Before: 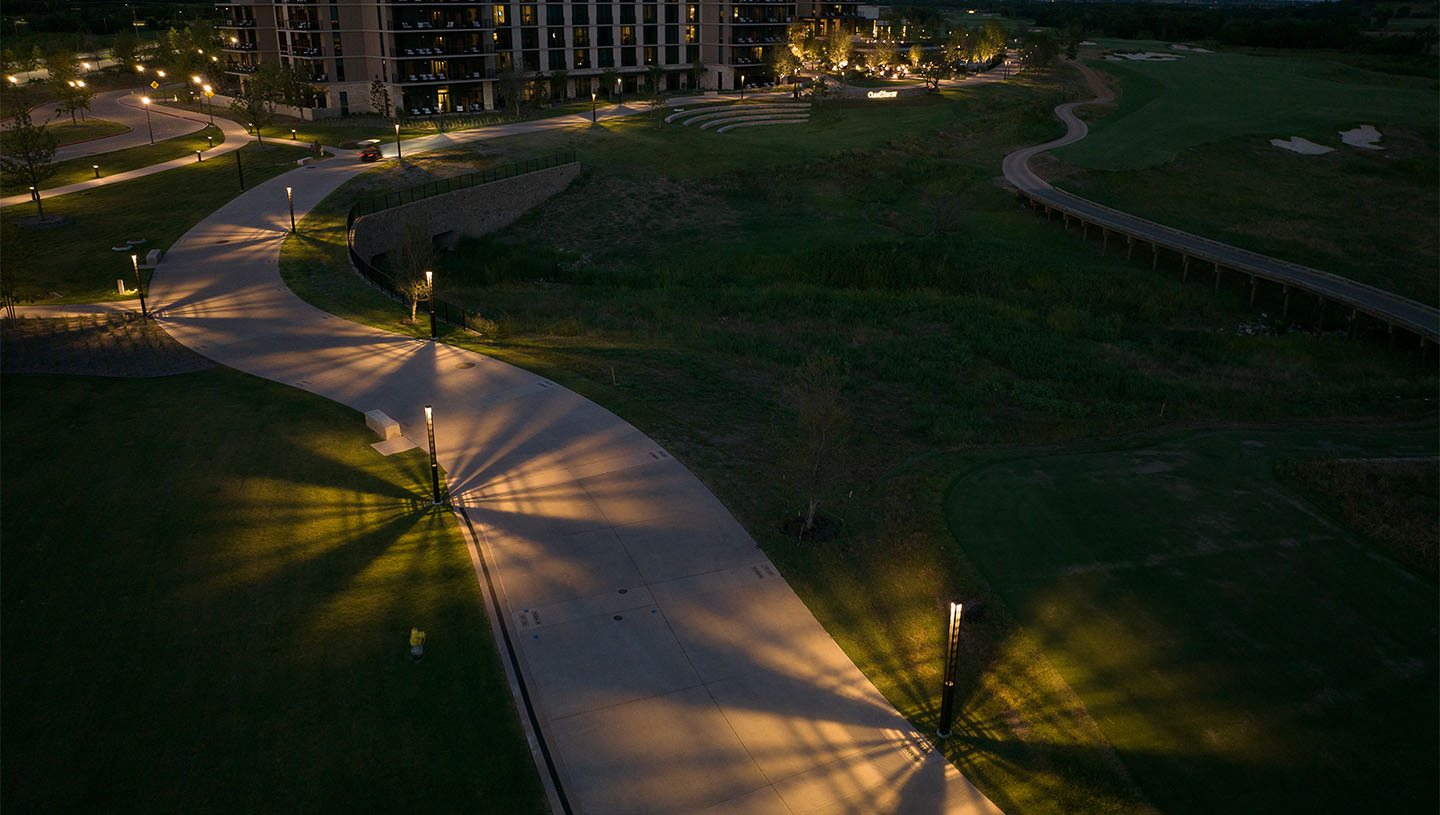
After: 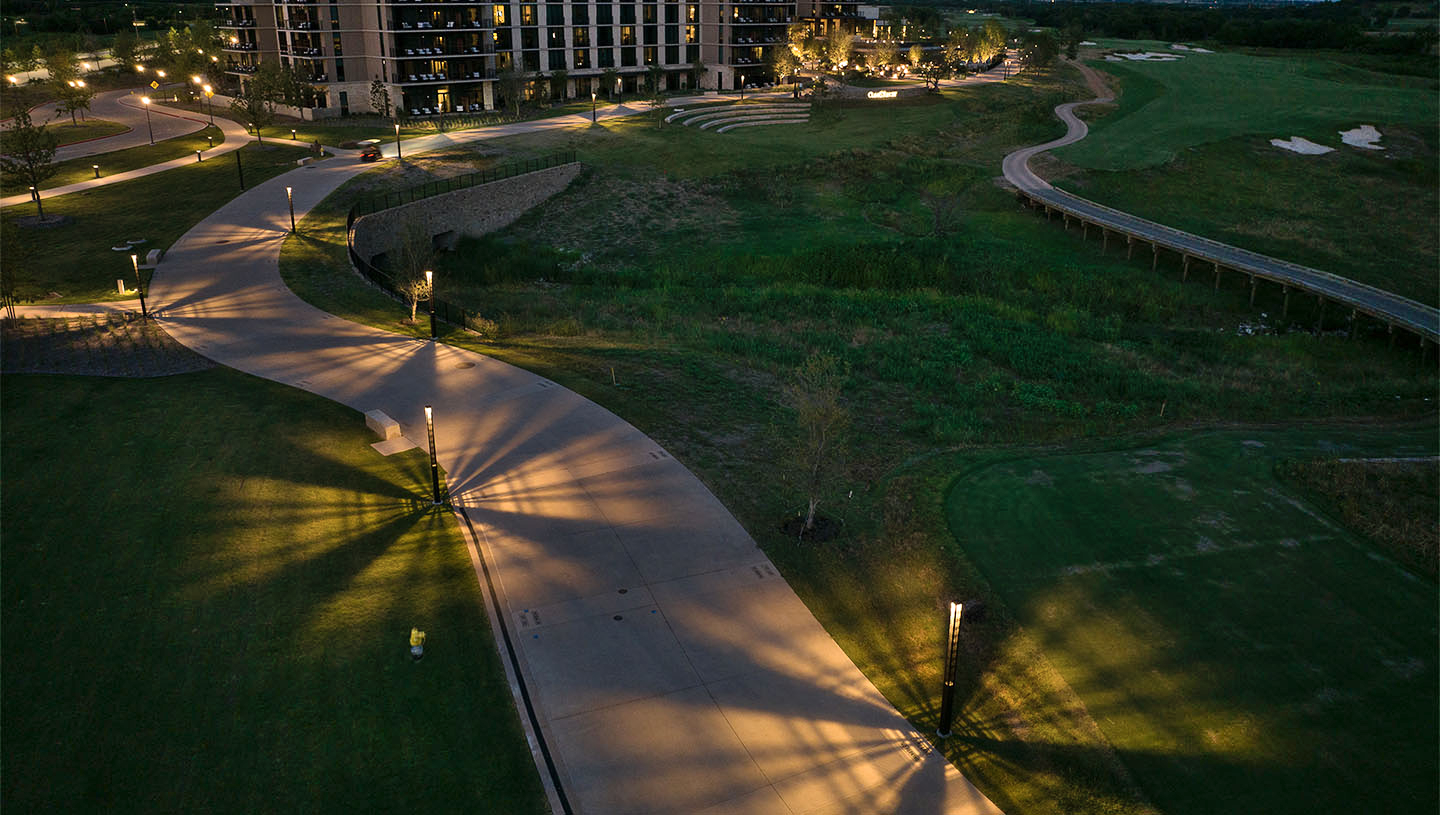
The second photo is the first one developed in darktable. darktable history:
shadows and highlights: radius 47.21, white point adjustment 6.48, compress 80.08%, soften with gaussian
